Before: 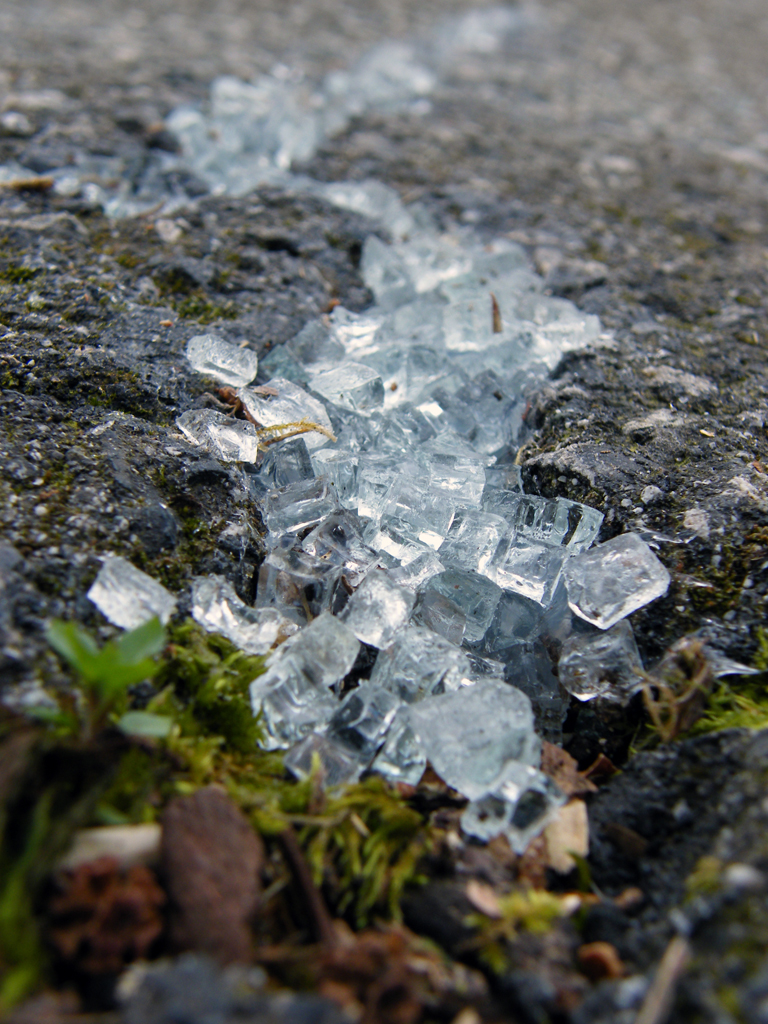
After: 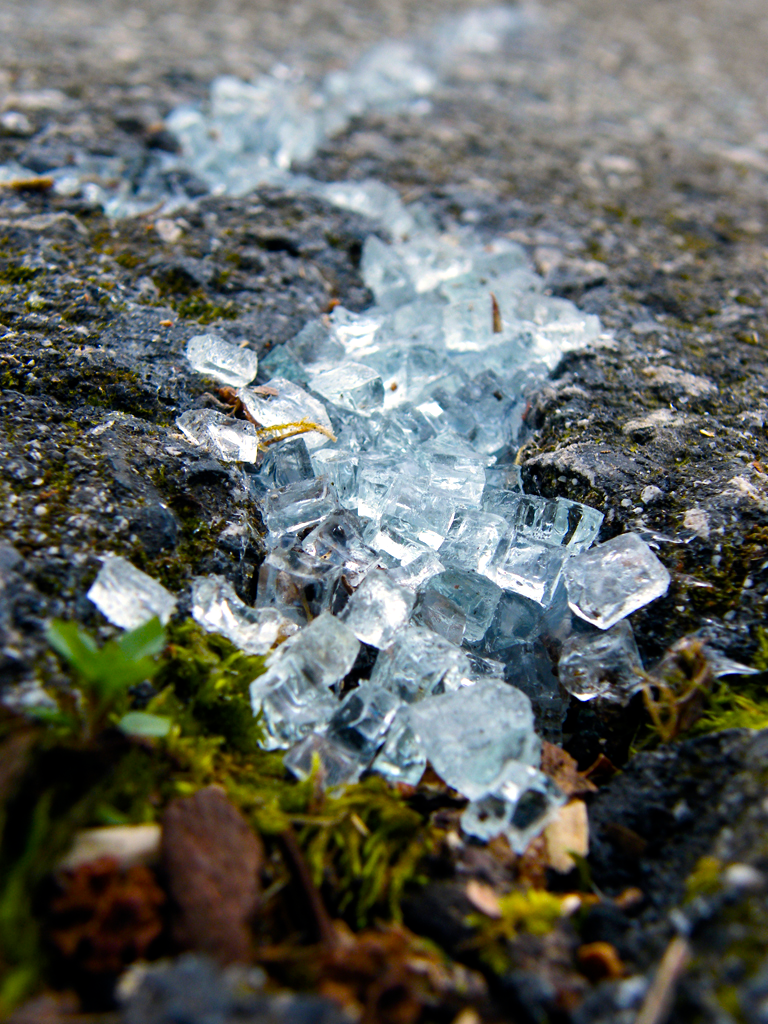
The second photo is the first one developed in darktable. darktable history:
tone equalizer: -8 EV -0.417 EV, -7 EV -0.389 EV, -6 EV -0.333 EV, -5 EV -0.222 EV, -3 EV 0.222 EV, -2 EV 0.333 EV, -1 EV 0.389 EV, +0 EV 0.417 EV, edges refinement/feathering 500, mask exposure compensation -1.57 EV, preserve details no
color balance rgb: linear chroma grading › global chroma 15%, perceptual saturation grading › global saturation 30%
